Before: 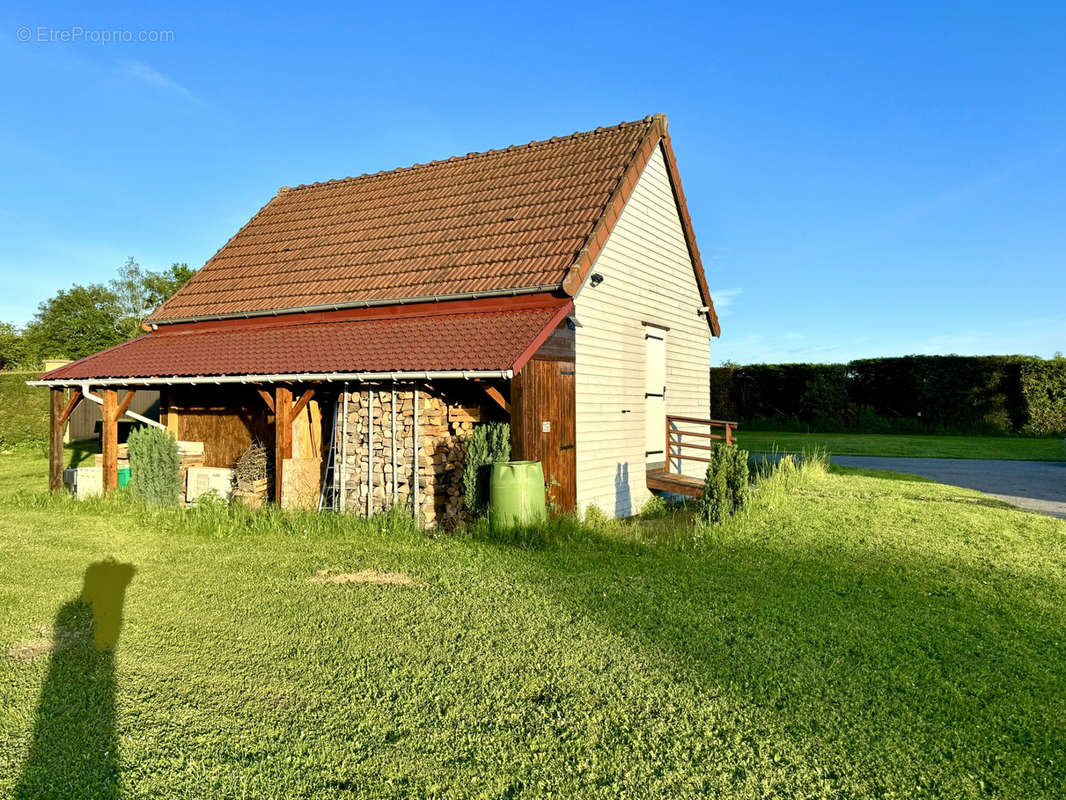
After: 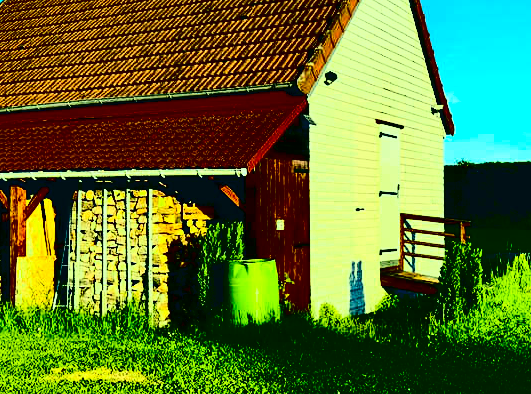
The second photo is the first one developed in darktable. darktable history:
contrast brightness saturation: contrast 0.762, brightness -0.996, saturation 0.989
color calibration: illuminant same as pipeline (D50), adaptation none (bypass), x 0.332, y 0.334, temperature 5004.2 K
color correction: highlights a* -19.7, highlights b* 9.8, shadows a* -20.2, shadows b* -11.25
crop: left 24.979%, top 25.259%, right 25.141%, bottom 25.371%
